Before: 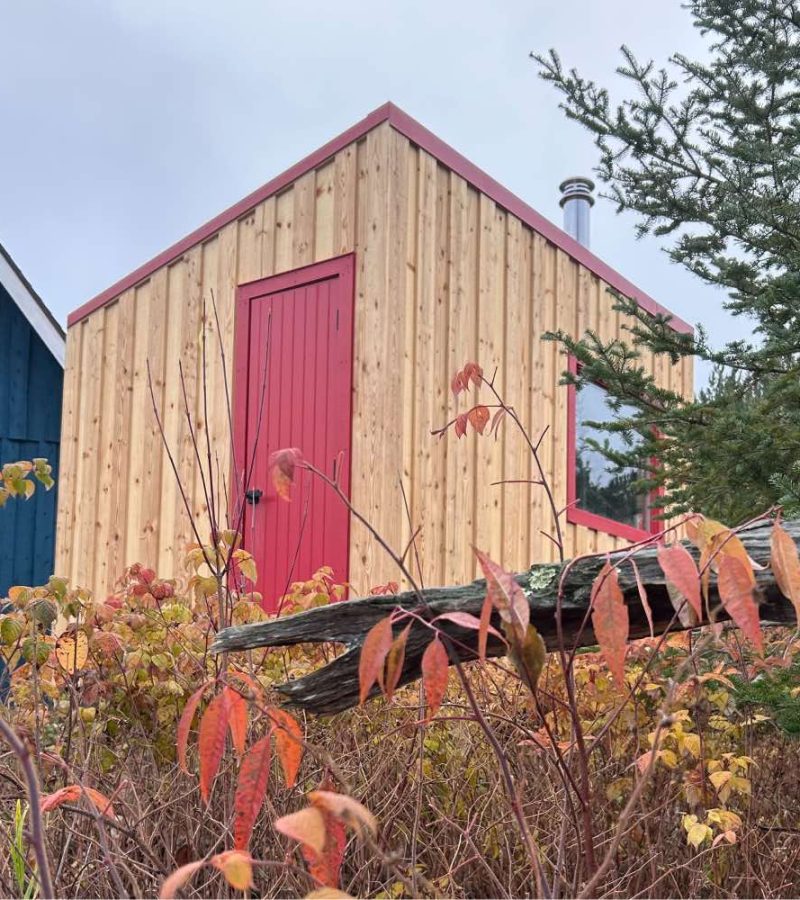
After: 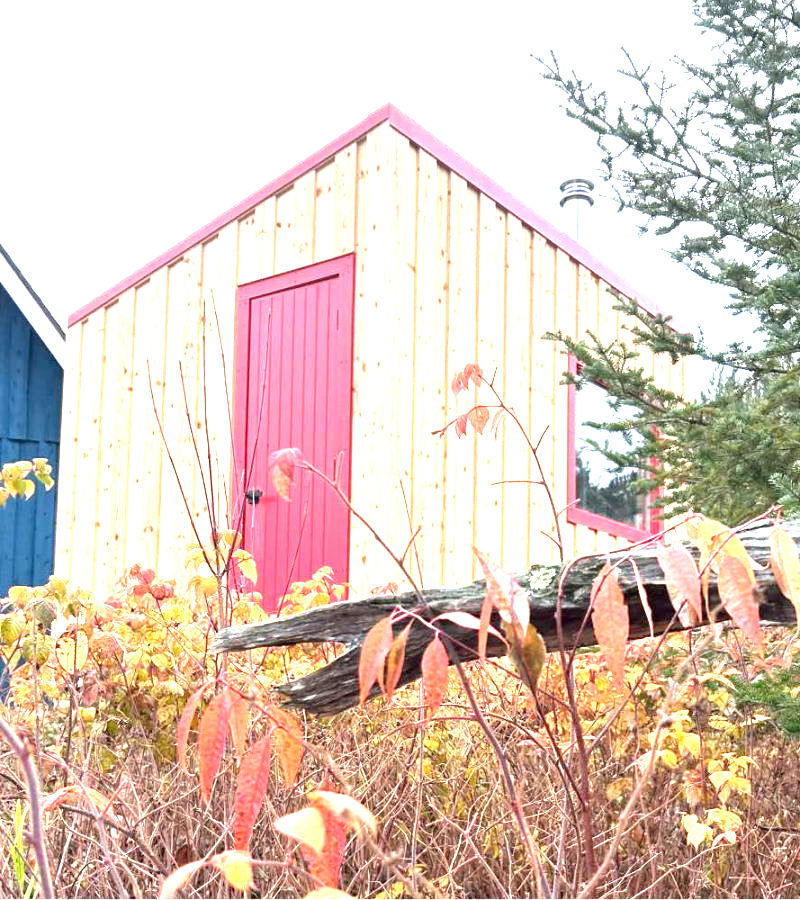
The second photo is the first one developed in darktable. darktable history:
exposure: black level correction 0.001, exposure 1.807 EV, compensate highlight preservation false
